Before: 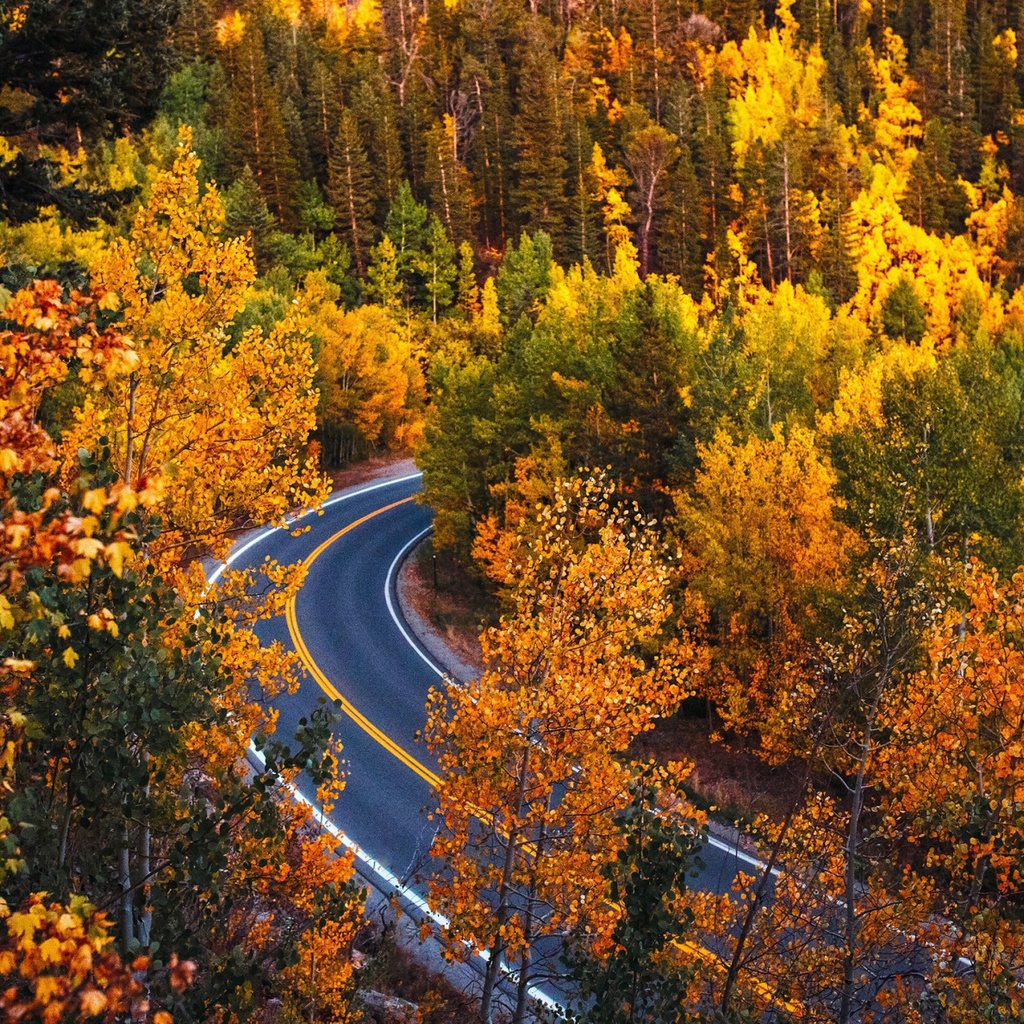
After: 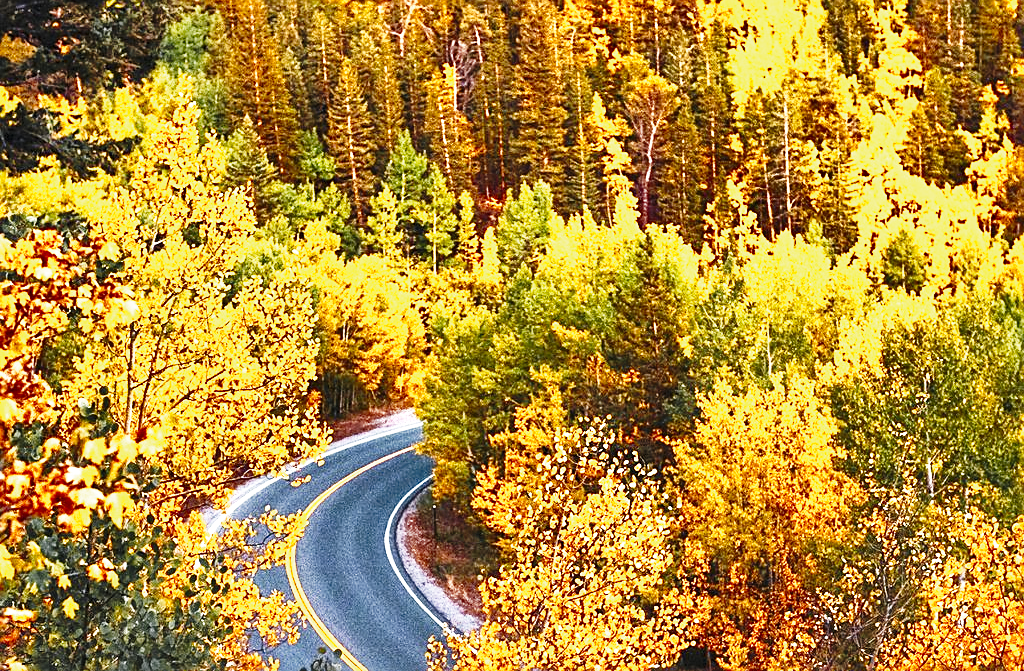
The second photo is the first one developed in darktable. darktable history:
exposure: black level correction 0, exposure 1.464 EV, compensate highlight preservation false
shadows and highlights: radius 100.21, shadows 50.8, highlights -66.05, highlights color adjustment 0.184%, soften with gaussian
contrast brightness saturation: saturation 0.121
velvia: on, module defaults
base curve: curves: ch0 [(0, 0) (0.028, 0.03) (0.121, 0.232) (0.46, 0.748) (0.859, 0.968) (1, 1)], preserve colors none
crop and rotate: top 4.929%, bottom 29.54%
color zones: curves: ch0 [(0.035, 0.242) (0.25, 0.5) (0.384, 0.214) (0.488, 0.255) (0.75, 0.5)]; ch1 [(0.063, 0.379) (0.25, 0.5) (0.354, 0.201) (0.489, 0.085) (0.729, 0.271)]; ch2 [(0.25, 0.5) (0.38, 0.517) (0.442, 0.51) (0.735, 0.456)]
sharpen: on, module defaults
